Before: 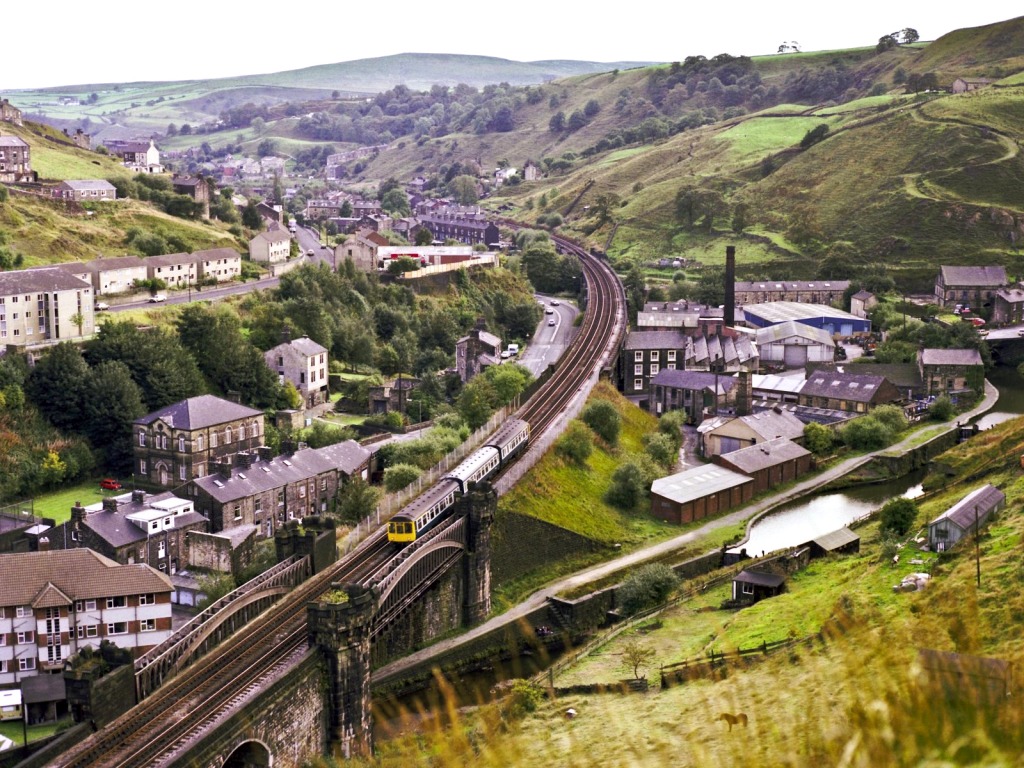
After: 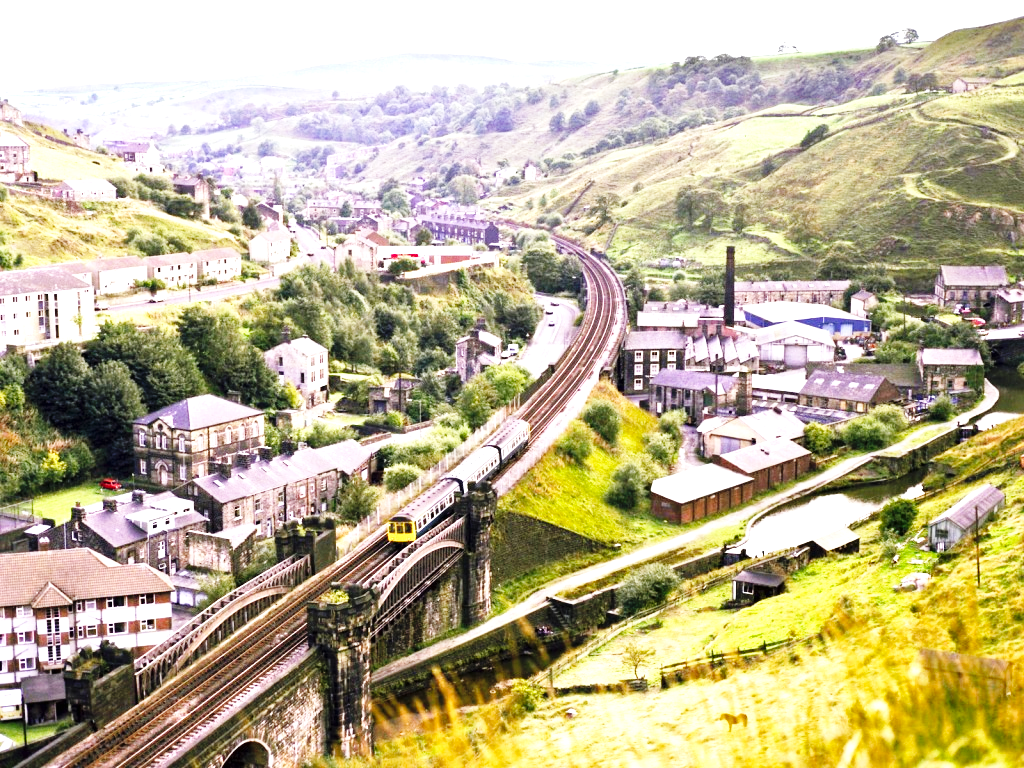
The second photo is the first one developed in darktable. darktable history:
white balance: emerald 1
exposure: black level correction 0, exposure 1.2 EV, compensate exposure bias true, compensate highlight preservation false
base curve: curves: ch0 [(0, 0) (0.036, 0.025) (0.121, 0.166) (0.206, 0.329) (0.605, 0.79) (1, 1)], preserve colors none
